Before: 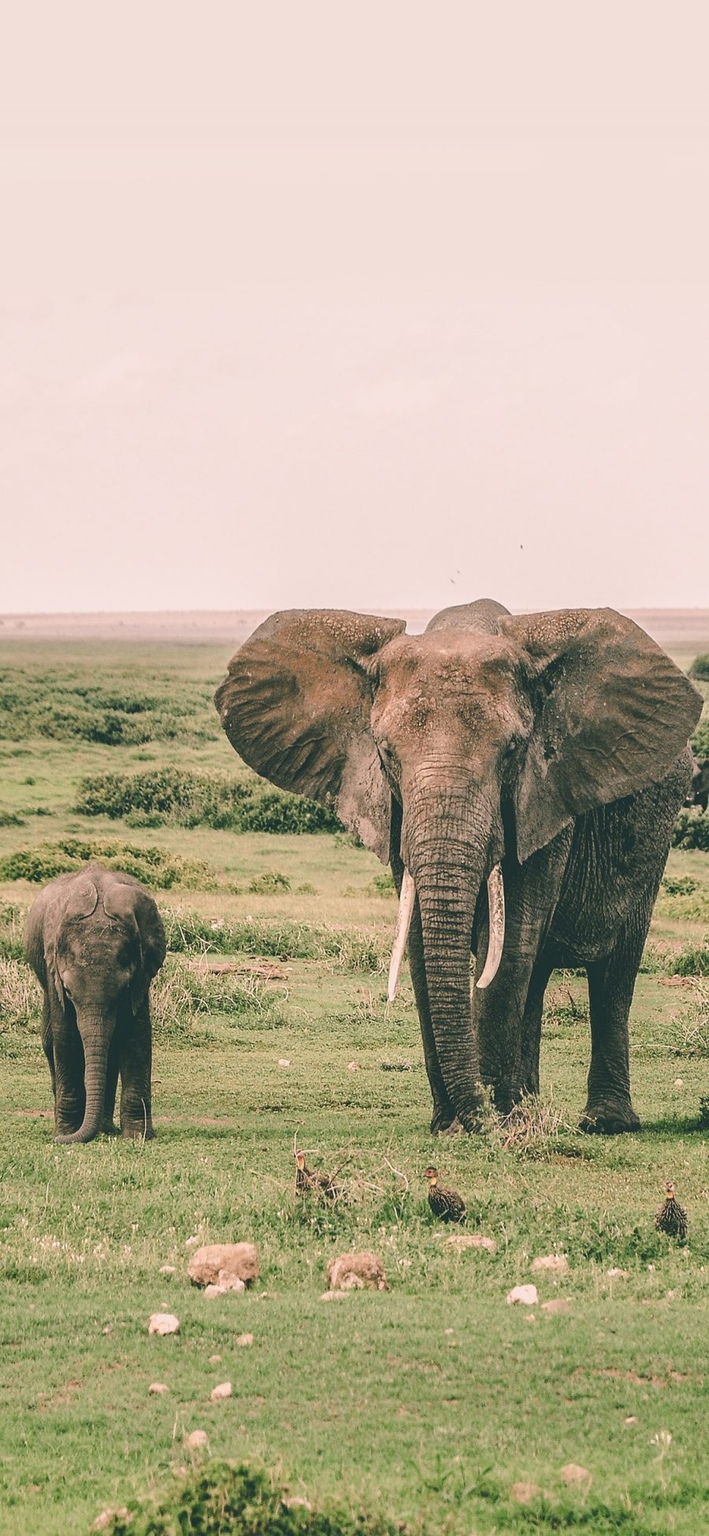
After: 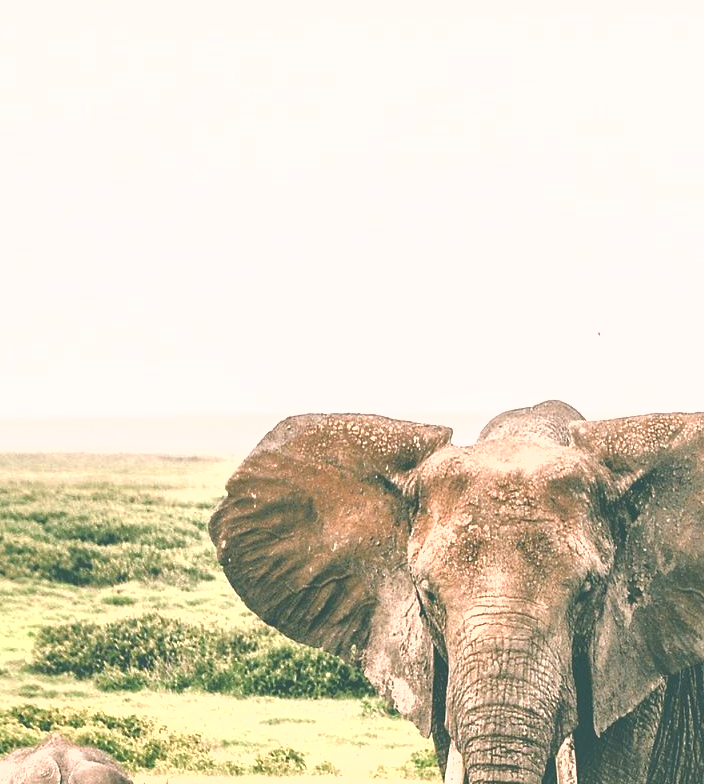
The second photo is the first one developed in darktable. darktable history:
shadows and highlights: shadows color adjustment 99.16%, highlights color adjustment 0.869%
crop: left 7.07%, top 18.5%, right 14.388%, bottom 40.597%
exposure: exposure 1.203 EV, compensate highlight preservation false
